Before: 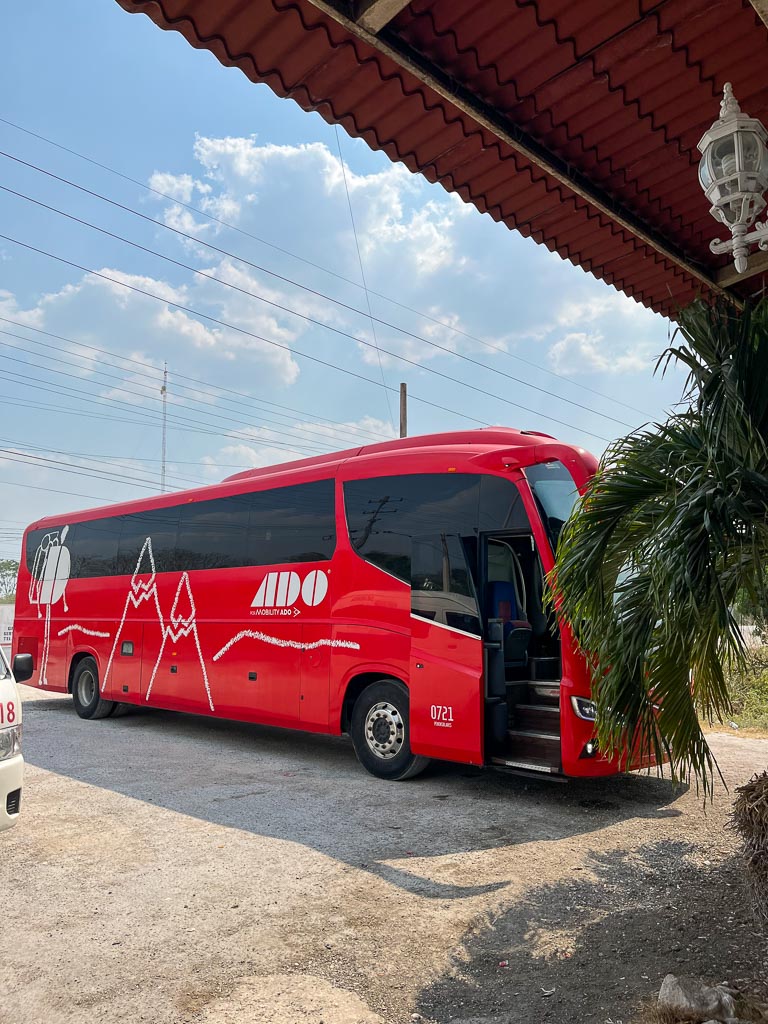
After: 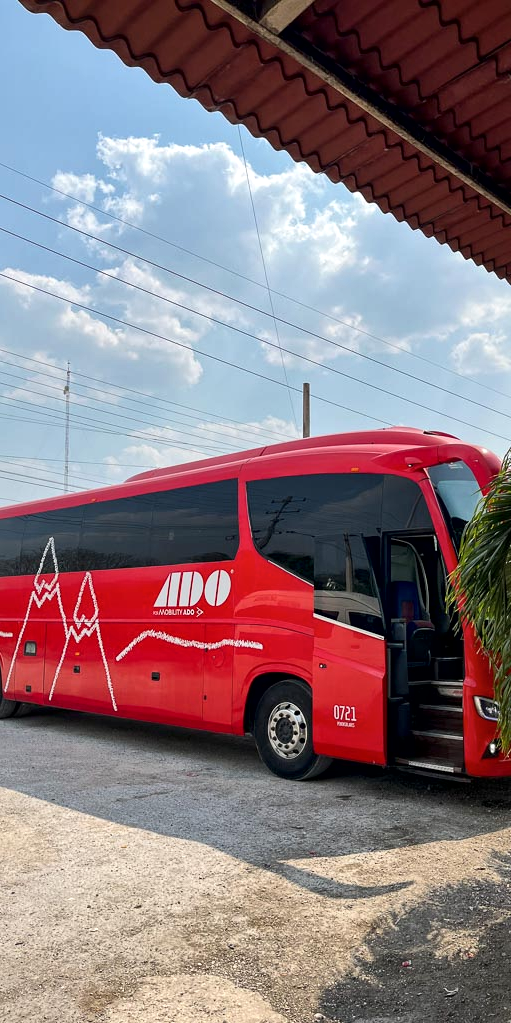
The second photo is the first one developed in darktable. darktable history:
crop and rotate: left 12.673%, right 20.66%
local contrast: mode bilateral grid, contrast 20, coarseness 50, detail 148%, midtone range 0.2
